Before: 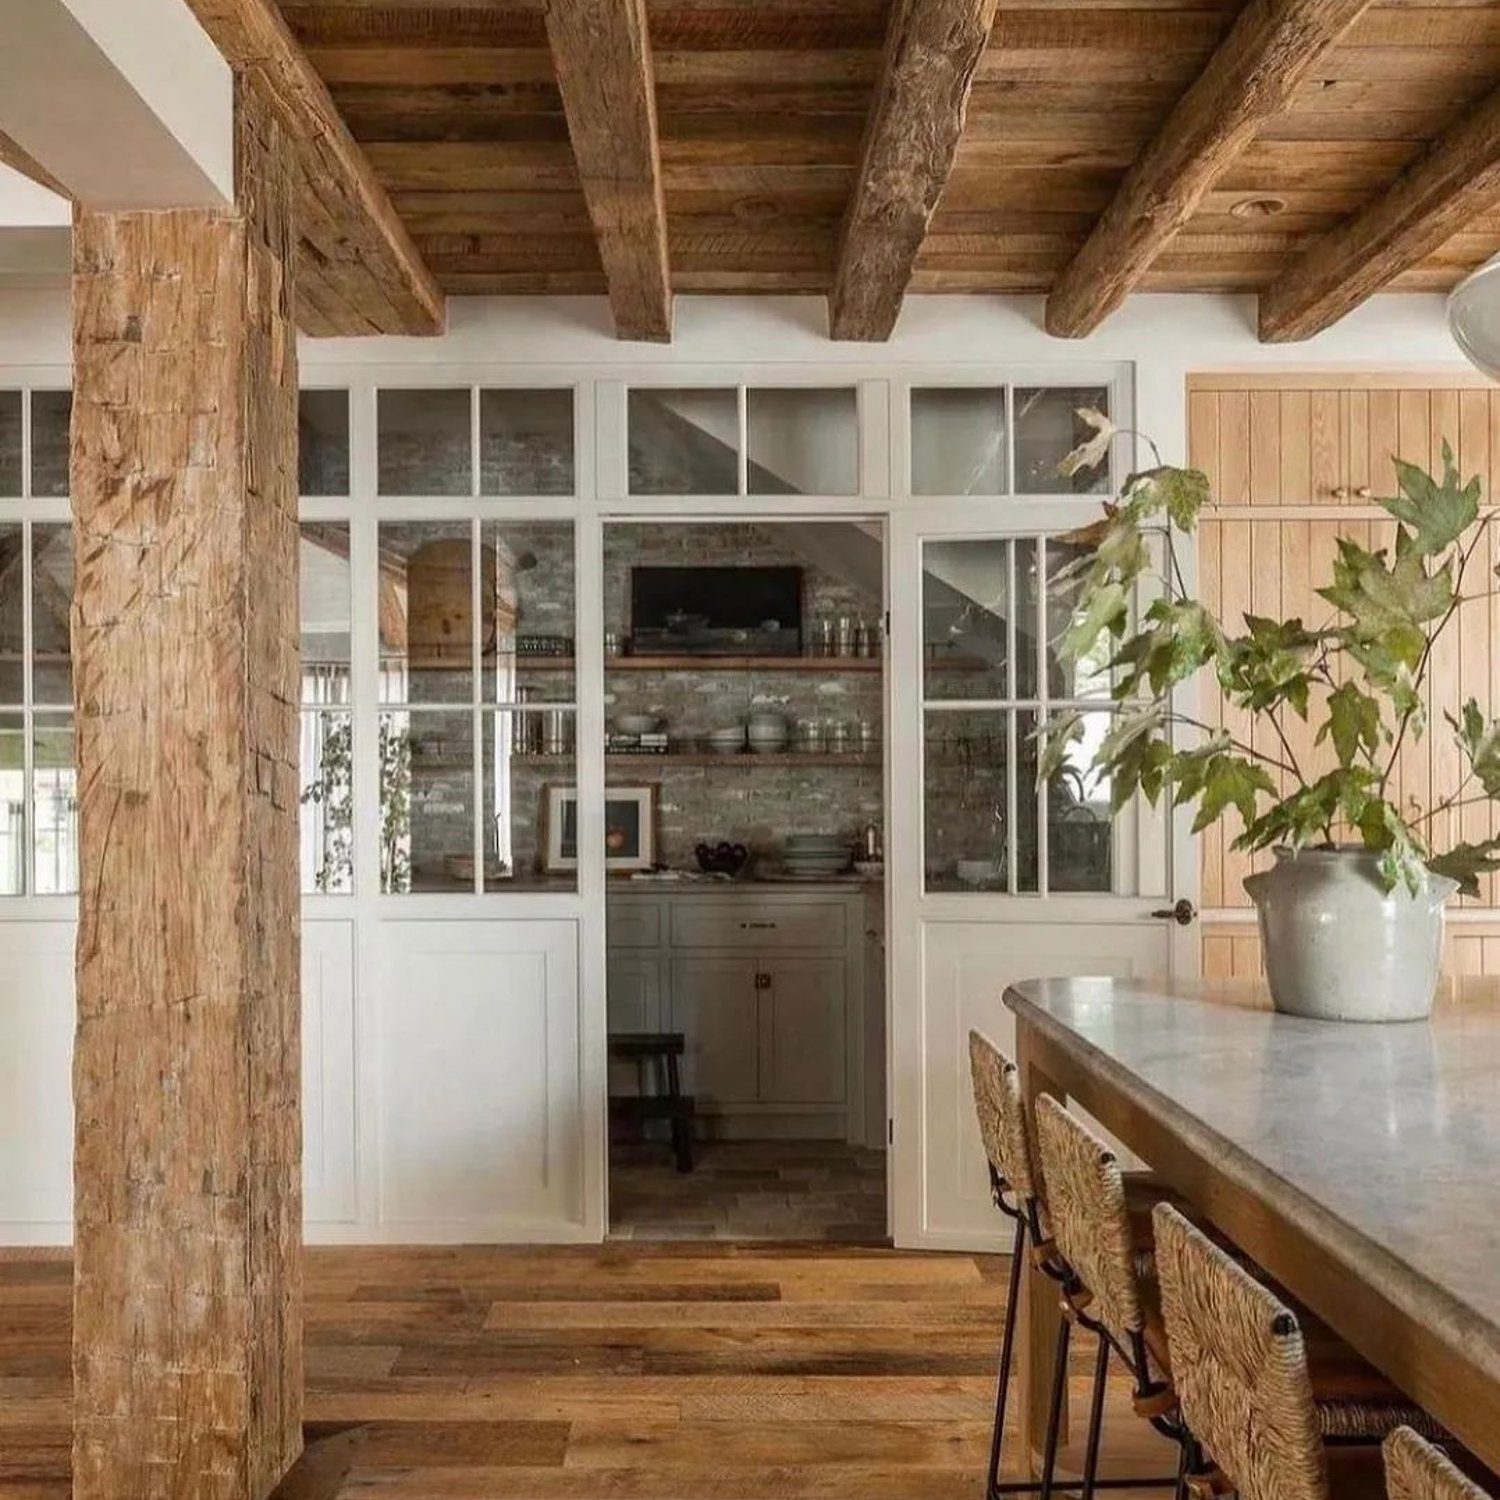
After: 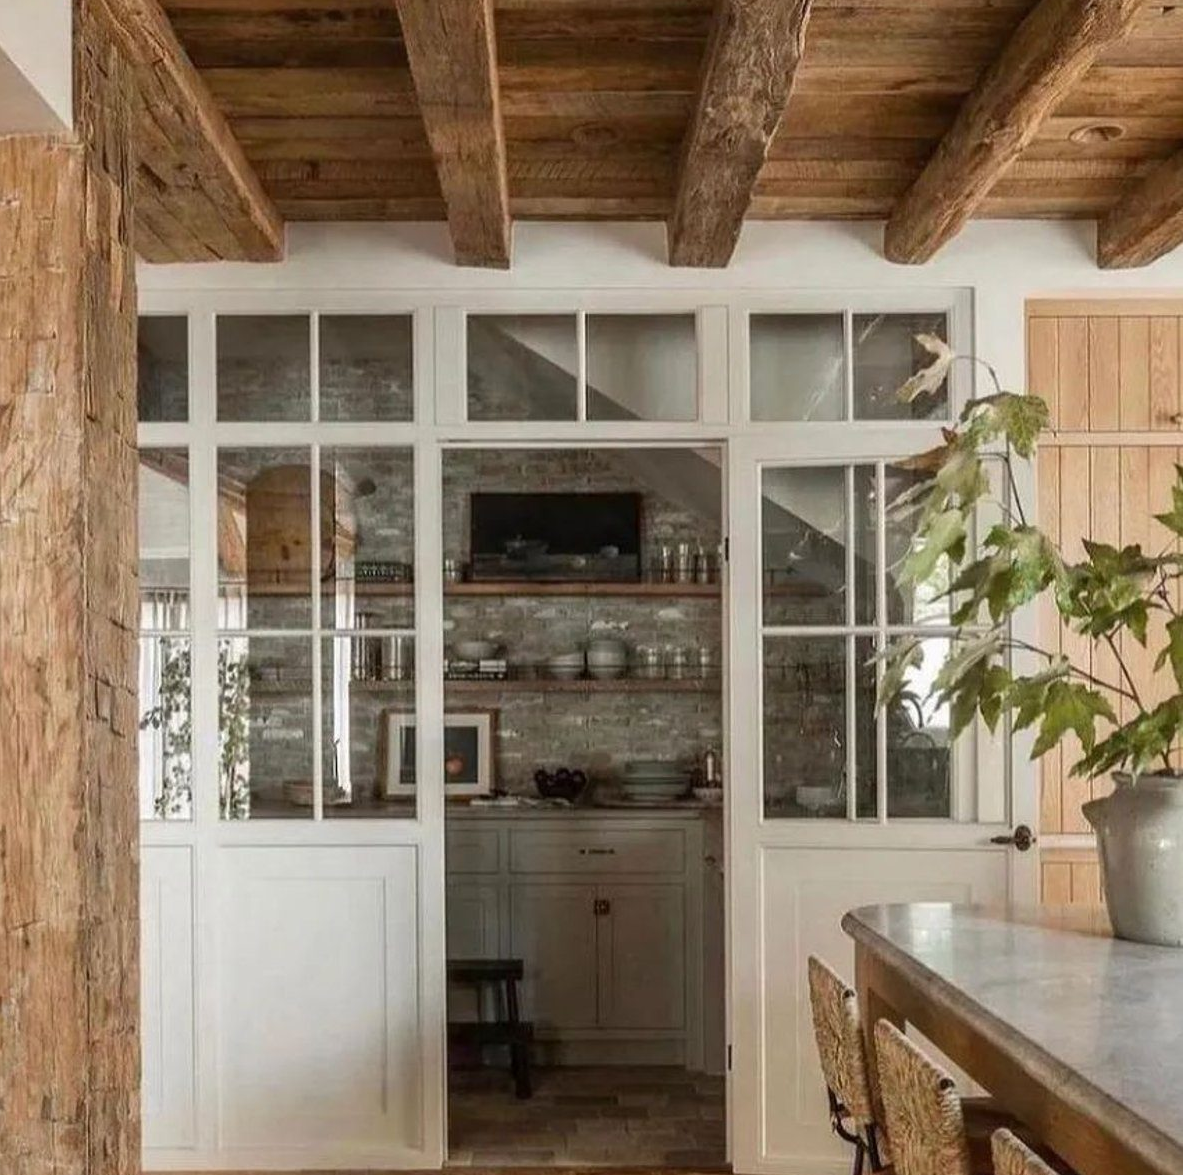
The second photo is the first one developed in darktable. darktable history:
crop and rotate: left 10.779%, top 4.986%, right 10.313%, bottom 16.627%
